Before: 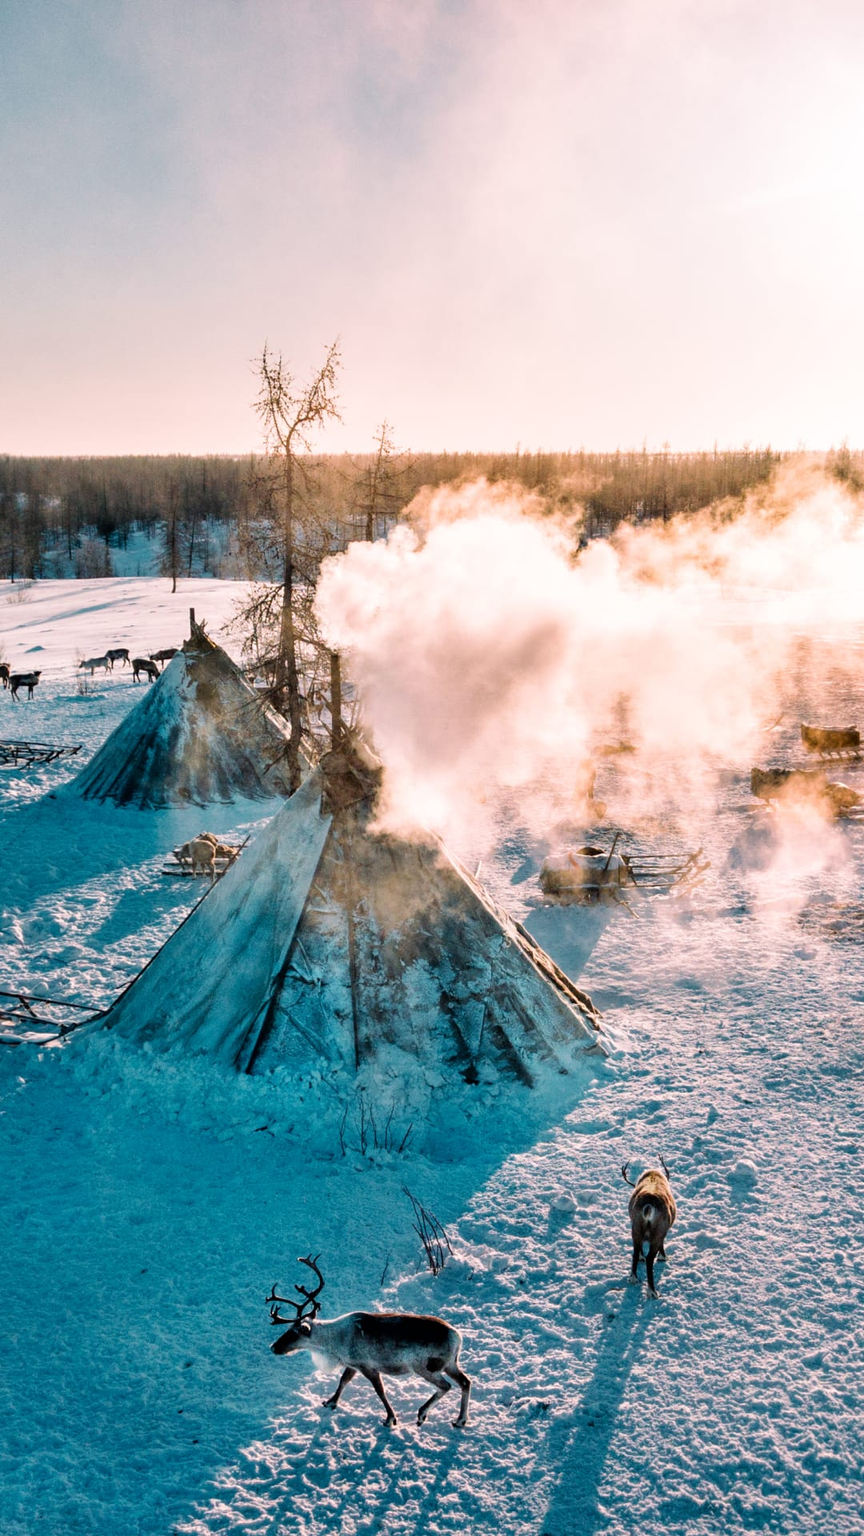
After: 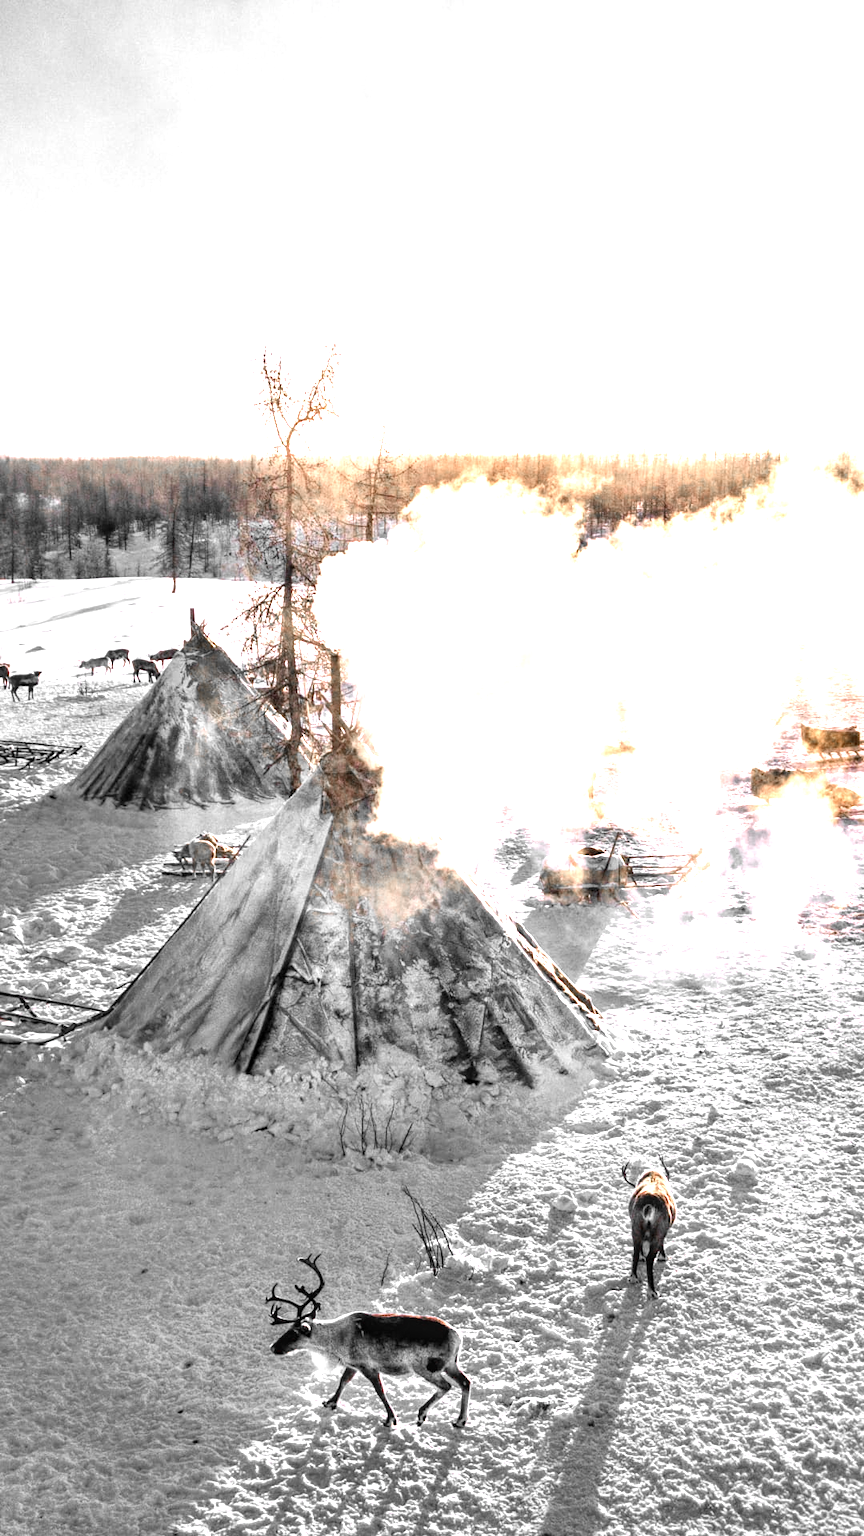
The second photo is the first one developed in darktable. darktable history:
white balance: red 0.984, blue 1.059
exposure: black level correction 0, exposure 1 EV, compensate exposure bias true, compensate highlight preservation false
local contrast: on, module defaults
color zones: curves: ch0 [(0, 0.65) (0.096, 0.644) (0.221, 0.539) (0.429, 0.5) (0.571, 0.5) (0.714, 0.5) (0.857, 0.5) (1, 0.65)]; ch1 [(0, 0.5) (0.143, 0.5) (0.257, -0.002) (0.429, 0.04) (0.571, -0.001) (0.714, -0.015) (0.857, 0.024) (1, 0.5)]
